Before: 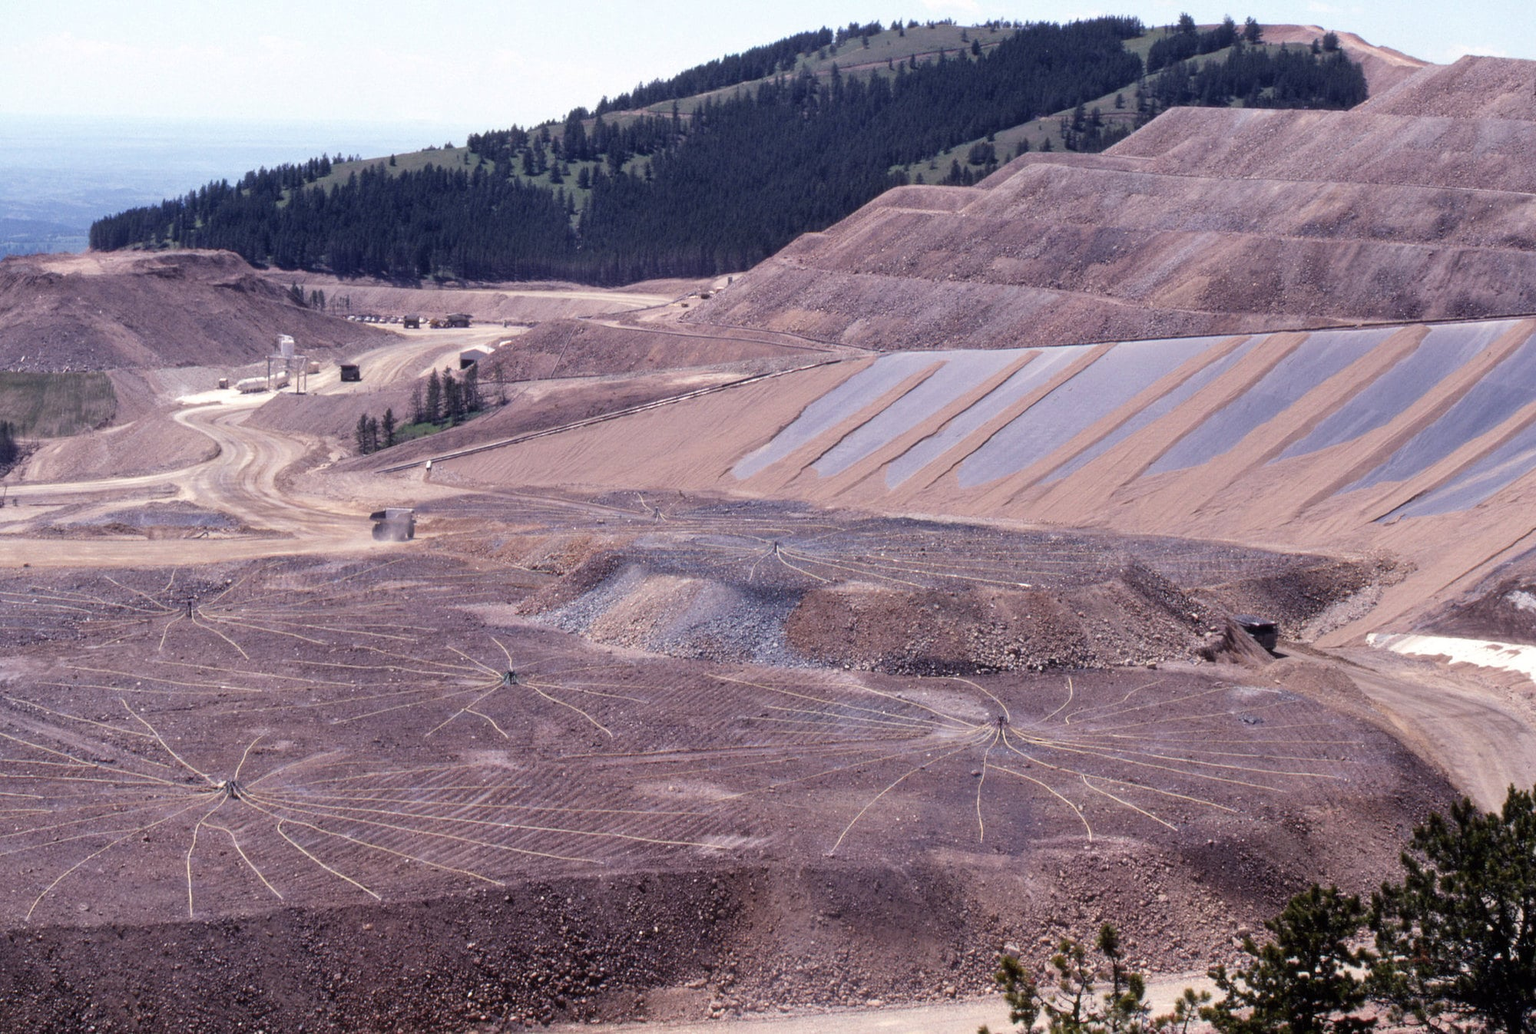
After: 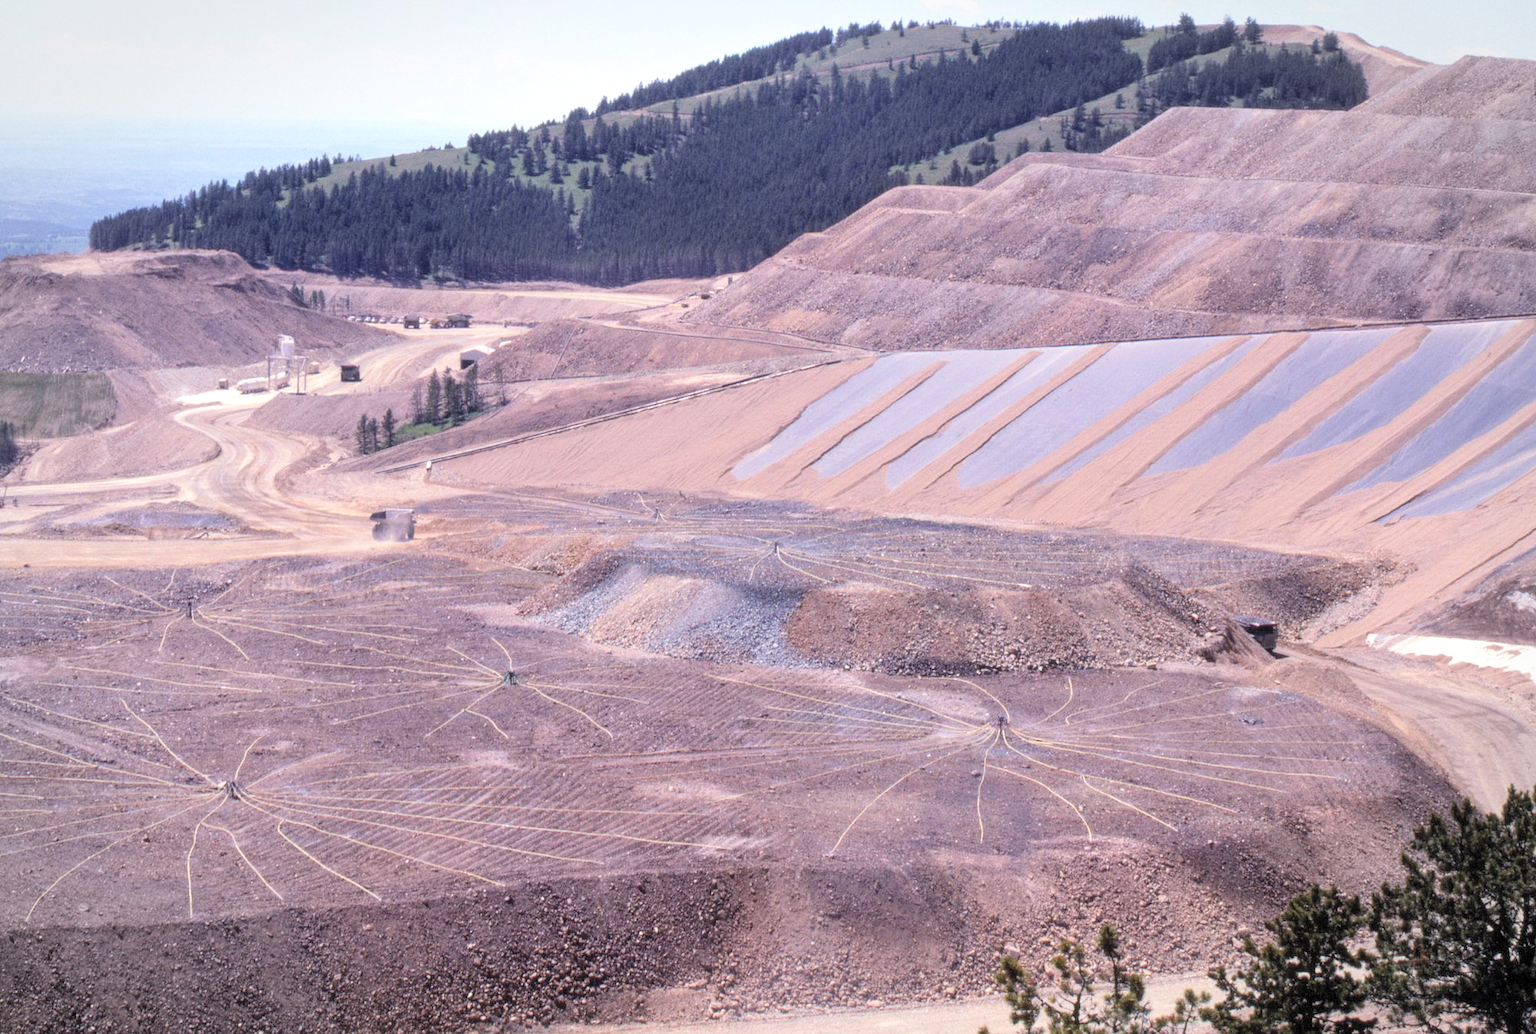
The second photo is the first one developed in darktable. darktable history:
levels: mode automatic
vignetting: brightness -0.176, saturation -0.295, automatic ratio true, dithering 8-bit output
contrast brightness saturation: contrast 0.099, brightness 0.317, saturation 0.14
local contrast: highlights 104%, shadows 99%, detail 120%, midtone range 0.2
